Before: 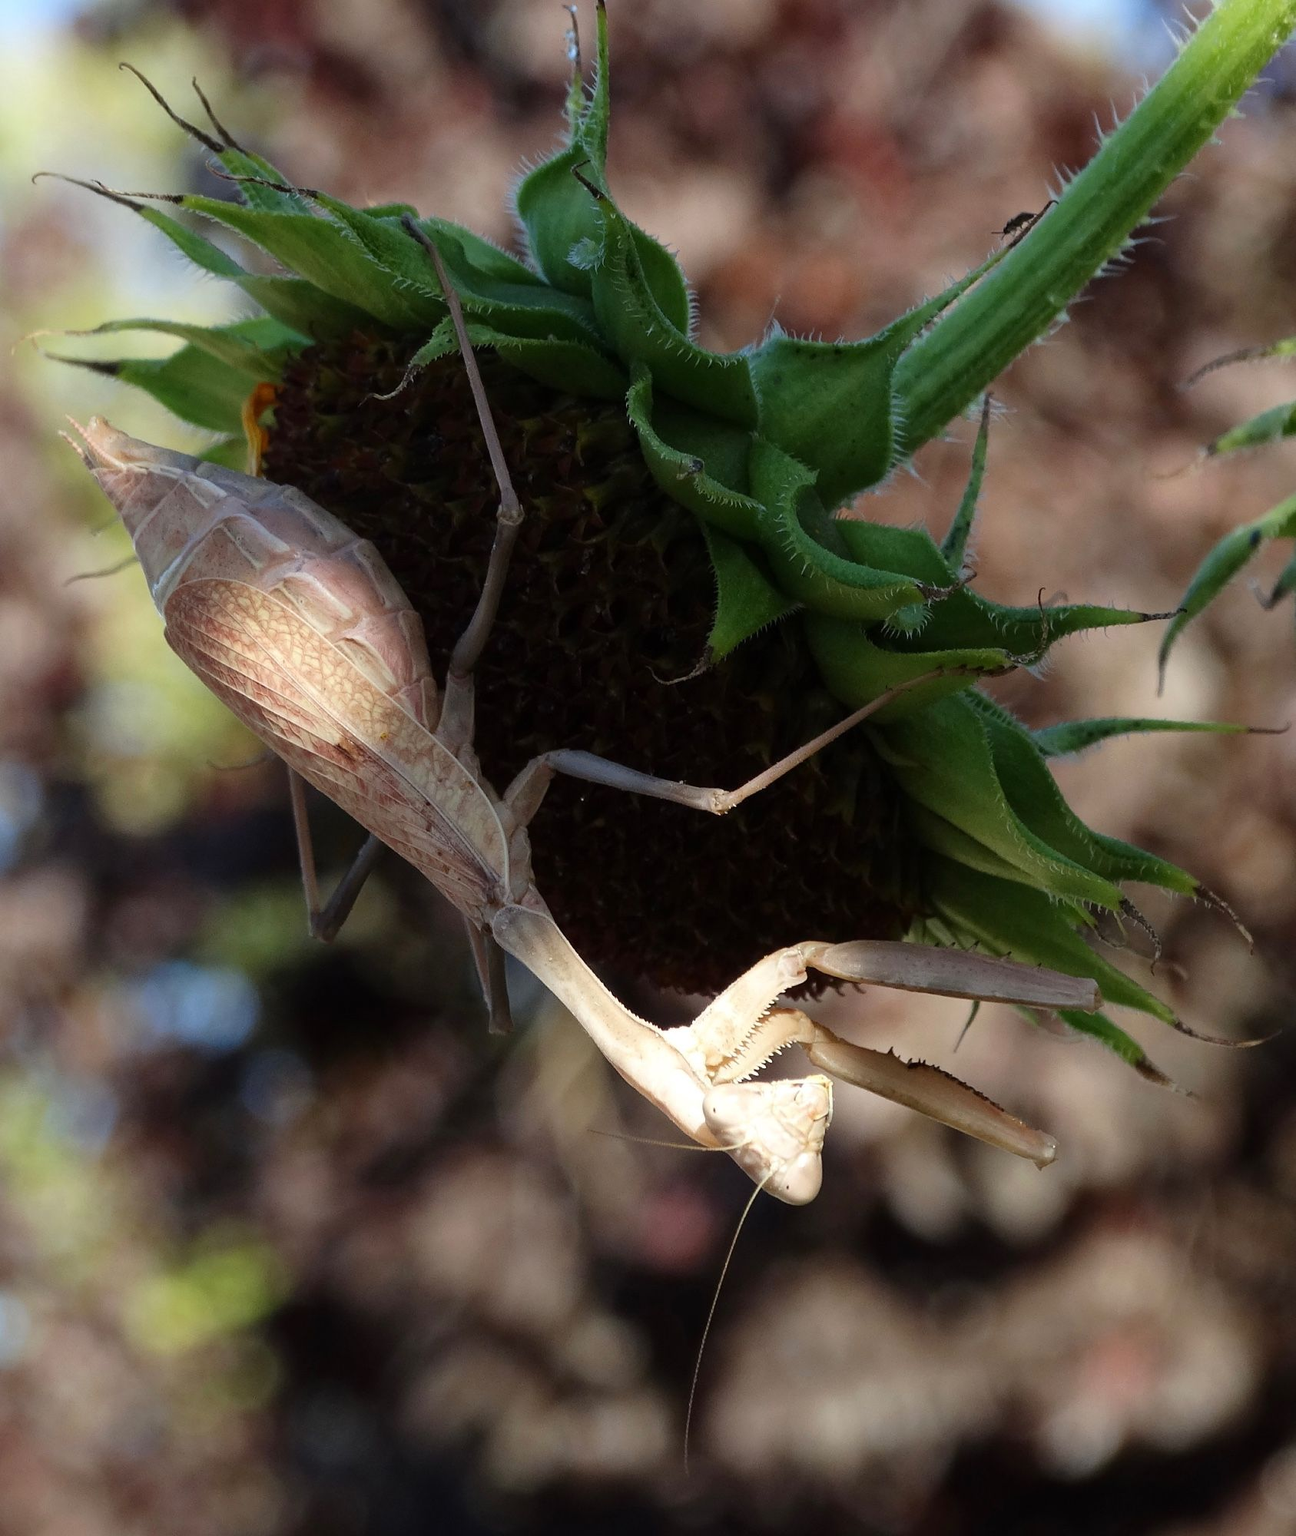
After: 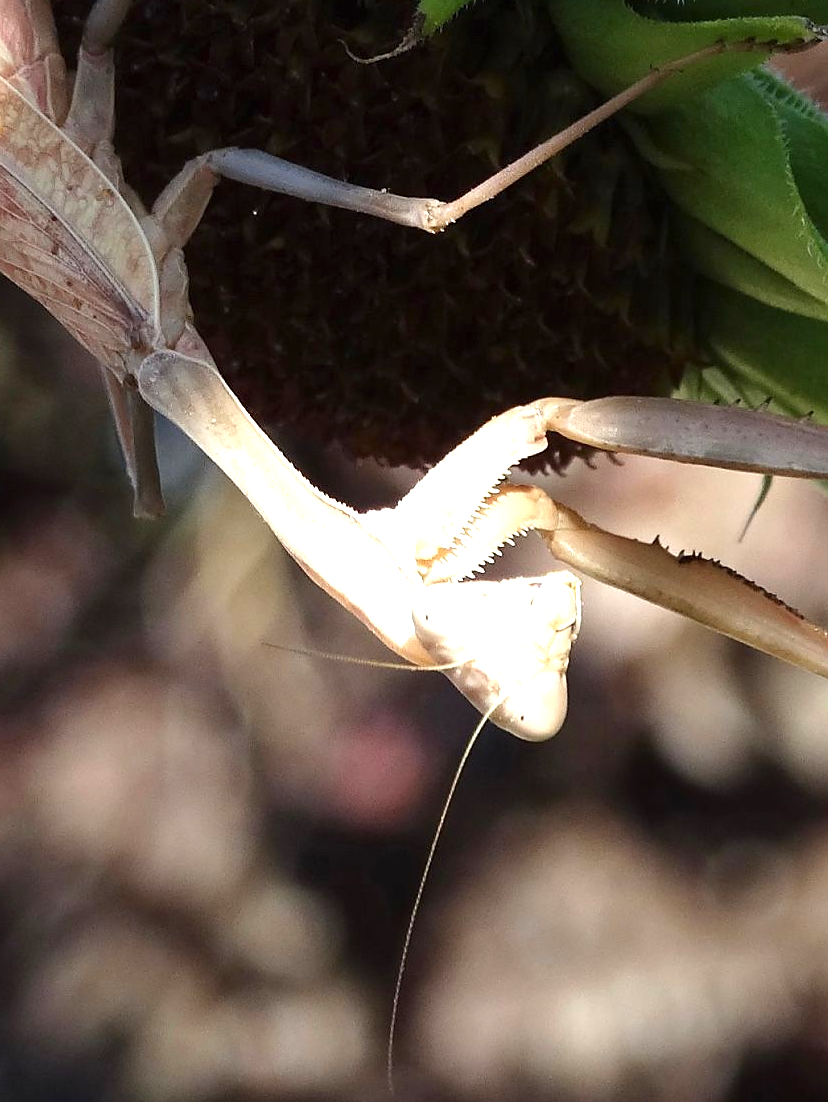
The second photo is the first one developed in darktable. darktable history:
sharpen: radius 1.455, amount 0.408, threshold 1.323
exposure: black level correction 0, exposure 0.895 EV, compensate highlight preservation false
crop: left 29.835%, top 41.42%, right 21.08%, bottom 3.466%
